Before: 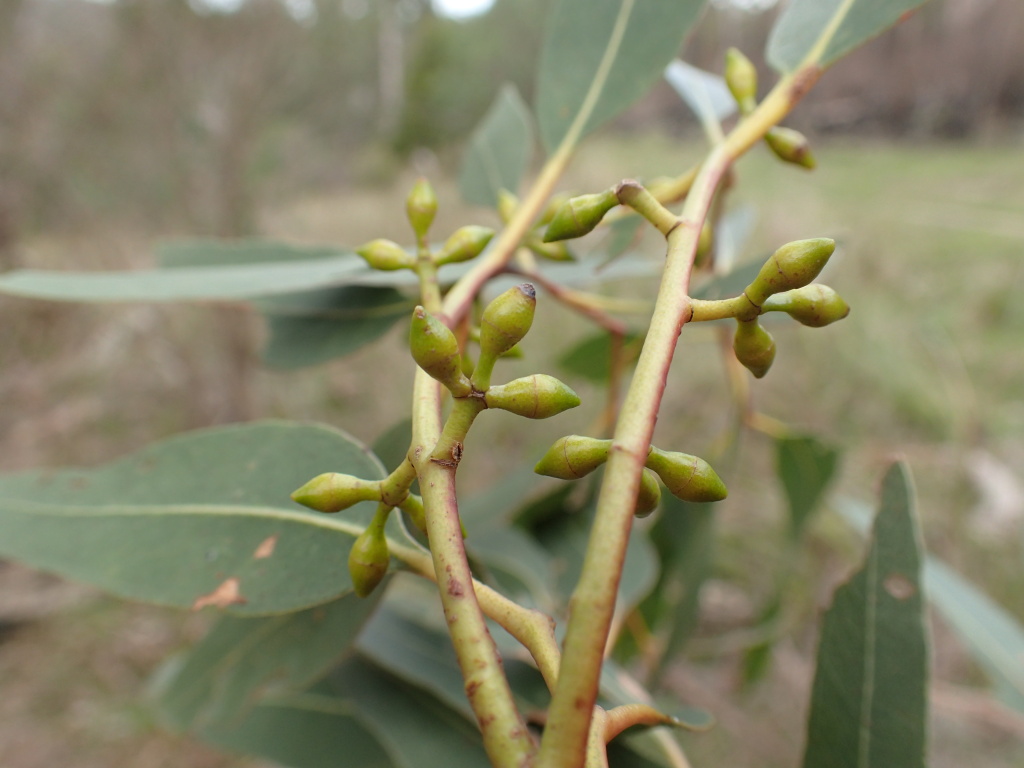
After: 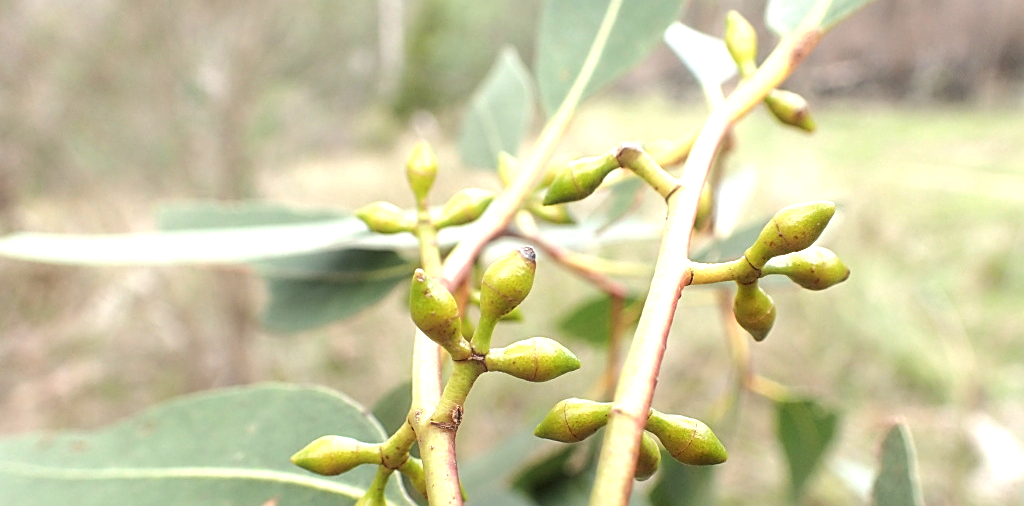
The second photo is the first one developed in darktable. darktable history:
sharpen: on, module defaults
local contrast: on, module defaults
crop and rotate: top 4.853%, bottom 29.233%
exposure: black level correction 0, exposure 1.098 EV, compensate highlight preservation false
haze removal: strength -0.106, compatibility mode true, adaptive false
